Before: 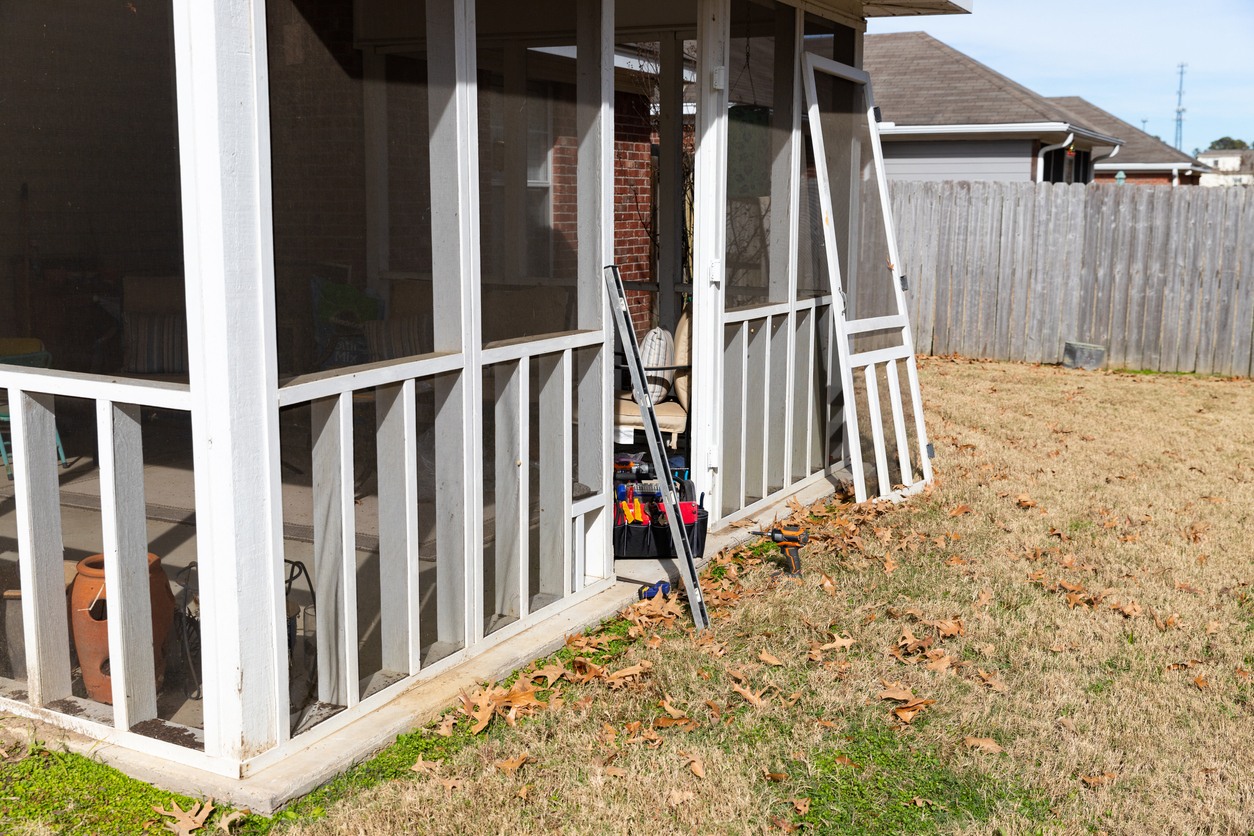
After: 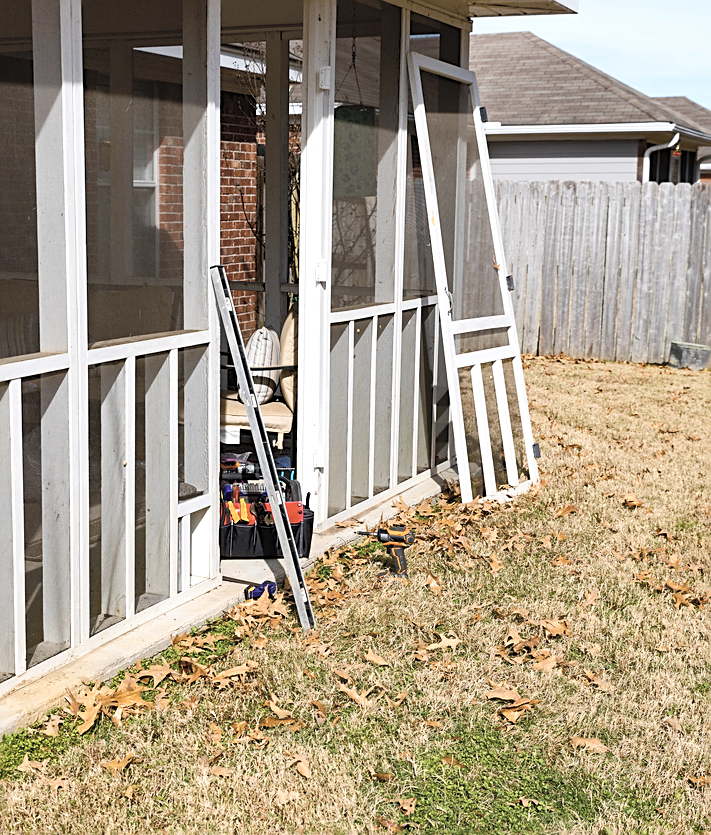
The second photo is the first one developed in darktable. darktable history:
contrast brightness saturation: contrast 0.136, brightness 0.205
color balance rgb: shadows lift › hue 84.77°, highlights gain › chroma 0.113%, highlights gain › hue 330.7°, linear chroma grading › global chroma 15.54%, perceptual saturation grading › global saturation 34.864%, perceptual saturation grading › highlights -25.202%, perceptual saturation grading › shadows 49.866%, global vibrance 20%
shadows and highlights: low approximation 0.01, soften with gaussian
crop: left 31.457%, top 0.012%, right 11.794%
exposure: black level correction 0, exposure 0.199 EV, compensate highlight preservation false
color zones: curves: ch1 [(0, 0.292) (0.001, 0.292) (0.2, 0.264) (0.4, 0.248) (0.6, 0.248) (0.8, 0.264) (0.999, 0.292) (1, 0.292)]
sharpen: on, module defaults
